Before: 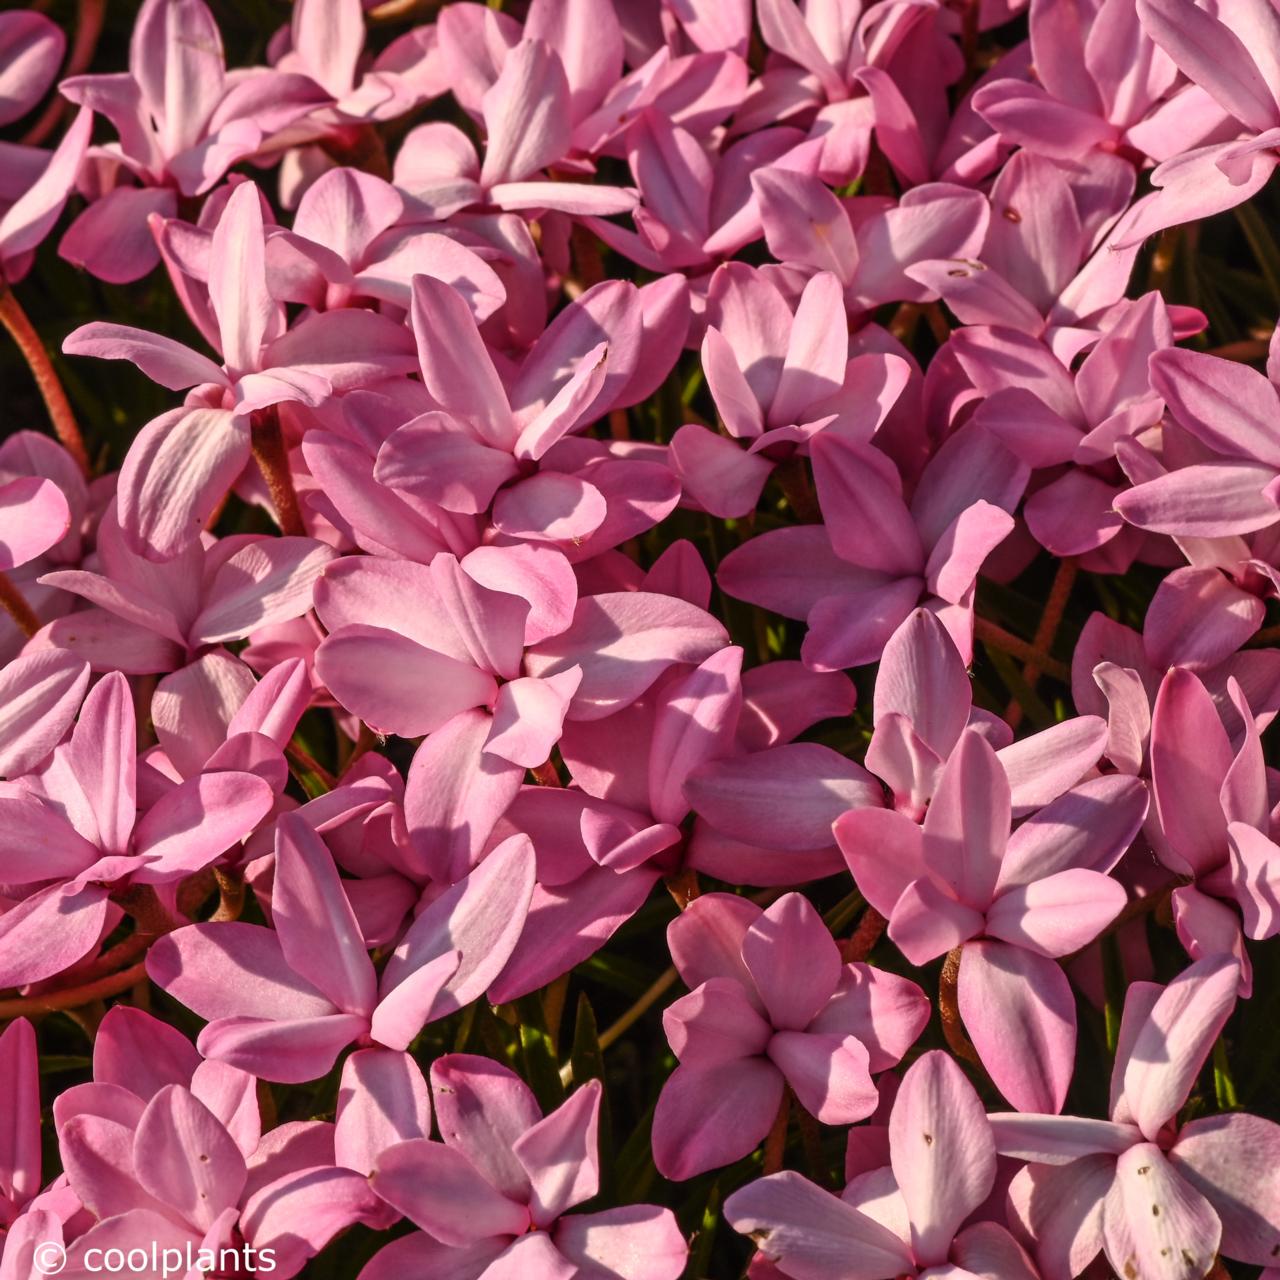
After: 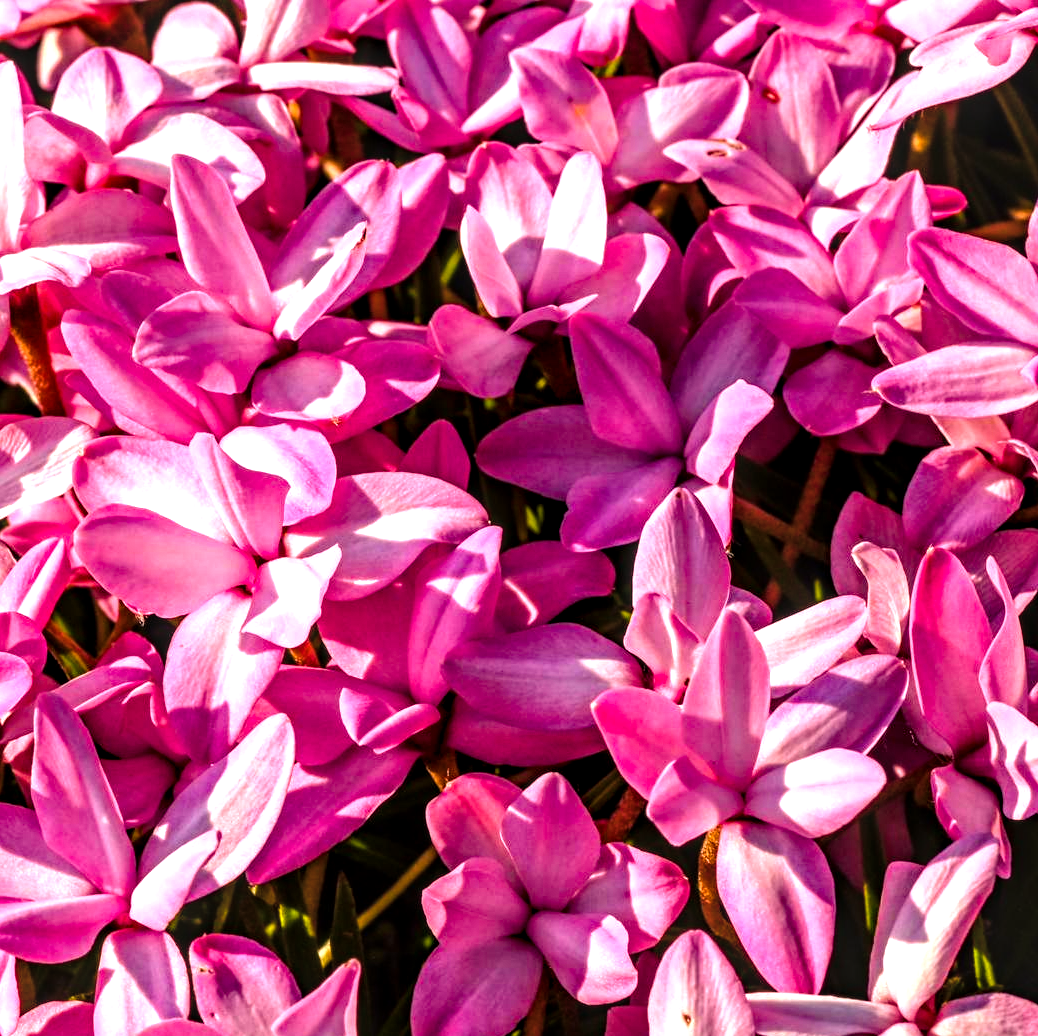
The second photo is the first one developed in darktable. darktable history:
crop: left 18.873%, top 9.44%, right 0%, bottom 9.599%
local contrast: highlights 37%, detail 135%
tone equalizer: -8 EV -0.743 EV, -7 EV -0.708 EV, -6 EV -0.608 EV, -5 EV -0.38 EV, -3 EV 0.395 EV, -2 EV 0.6 EV, -1 EV 0.697 EV, +0 EV 0.767 EV, mask exposure compensation -0.499 EV
haze removal: compatibility mode true, adaptive false
contrast brightness saturation: saturation -0.09
color balance rgb: shadows lift › luminance -21.715%, shadows lift › chroma 6.552%, shadows lift › hue 269.37°, power › chroma 0.253%, power › hue 61.77°, linear chroma grading › global chroma 14.512%, perceptual saturation grading › global saturation 30.281%, global vibrance 10.055%
exposure: exposure 0.407 EV, compensate highlight preservation false
